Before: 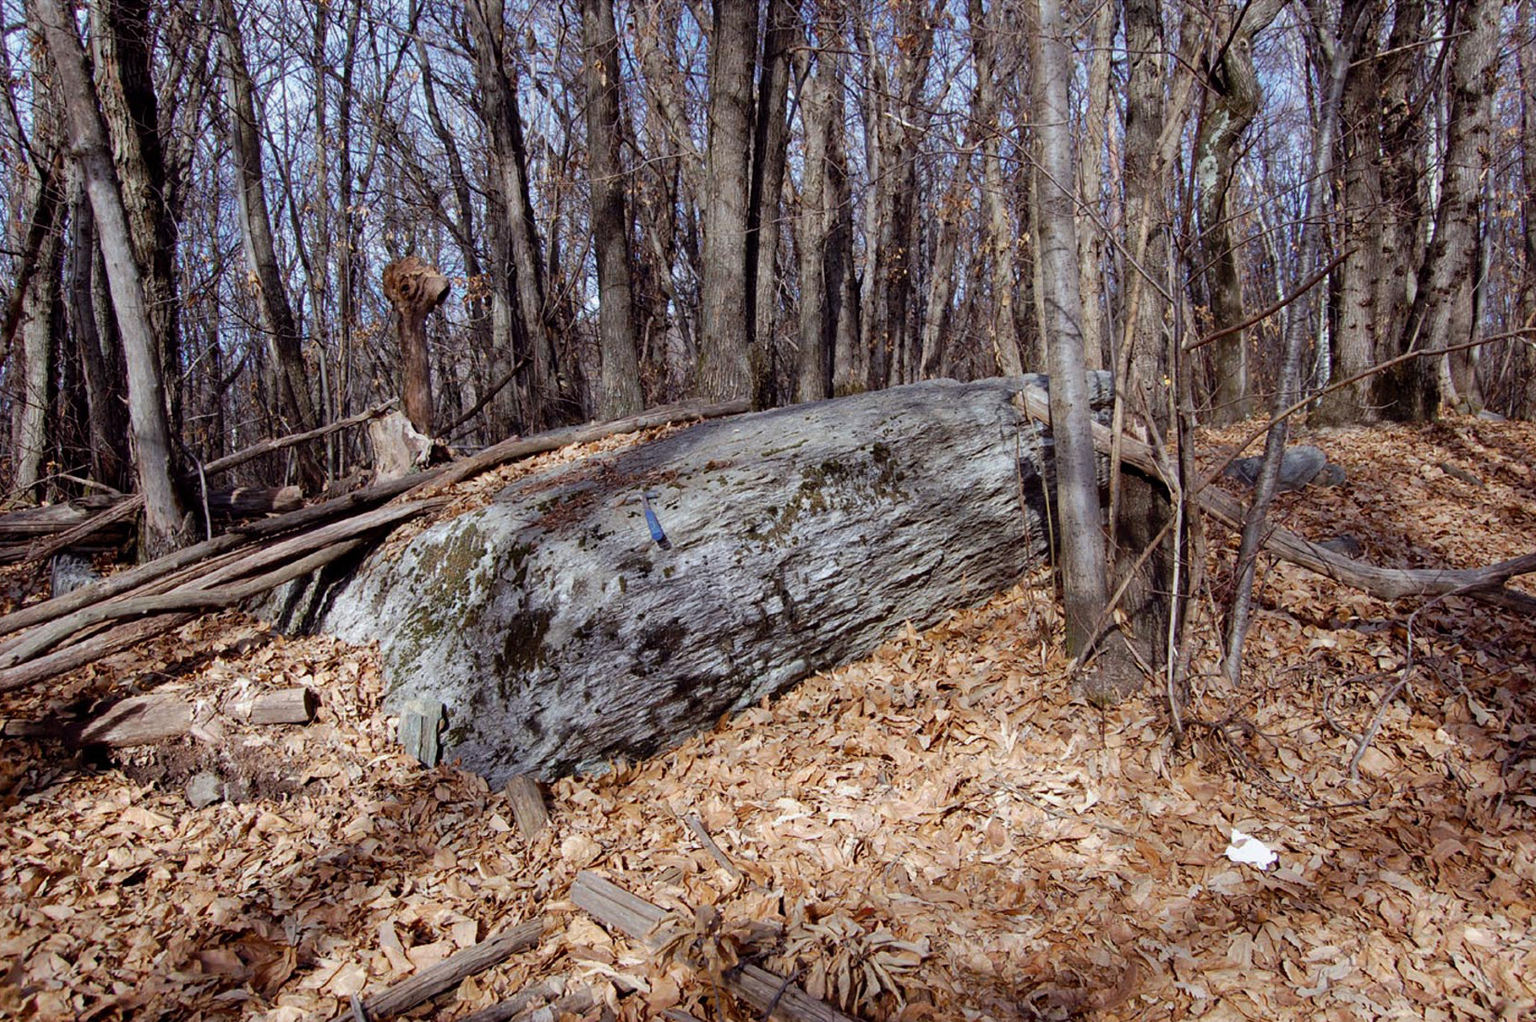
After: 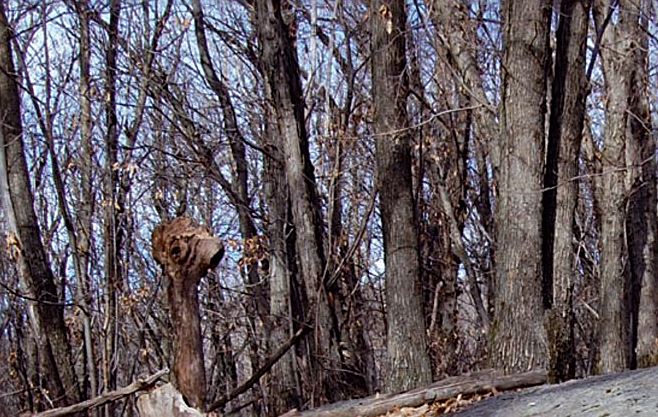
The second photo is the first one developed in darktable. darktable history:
sharpen: on, module defaults
crop: left 15.776%, top 5.45%, right 44.34%, bottom 56.575%
